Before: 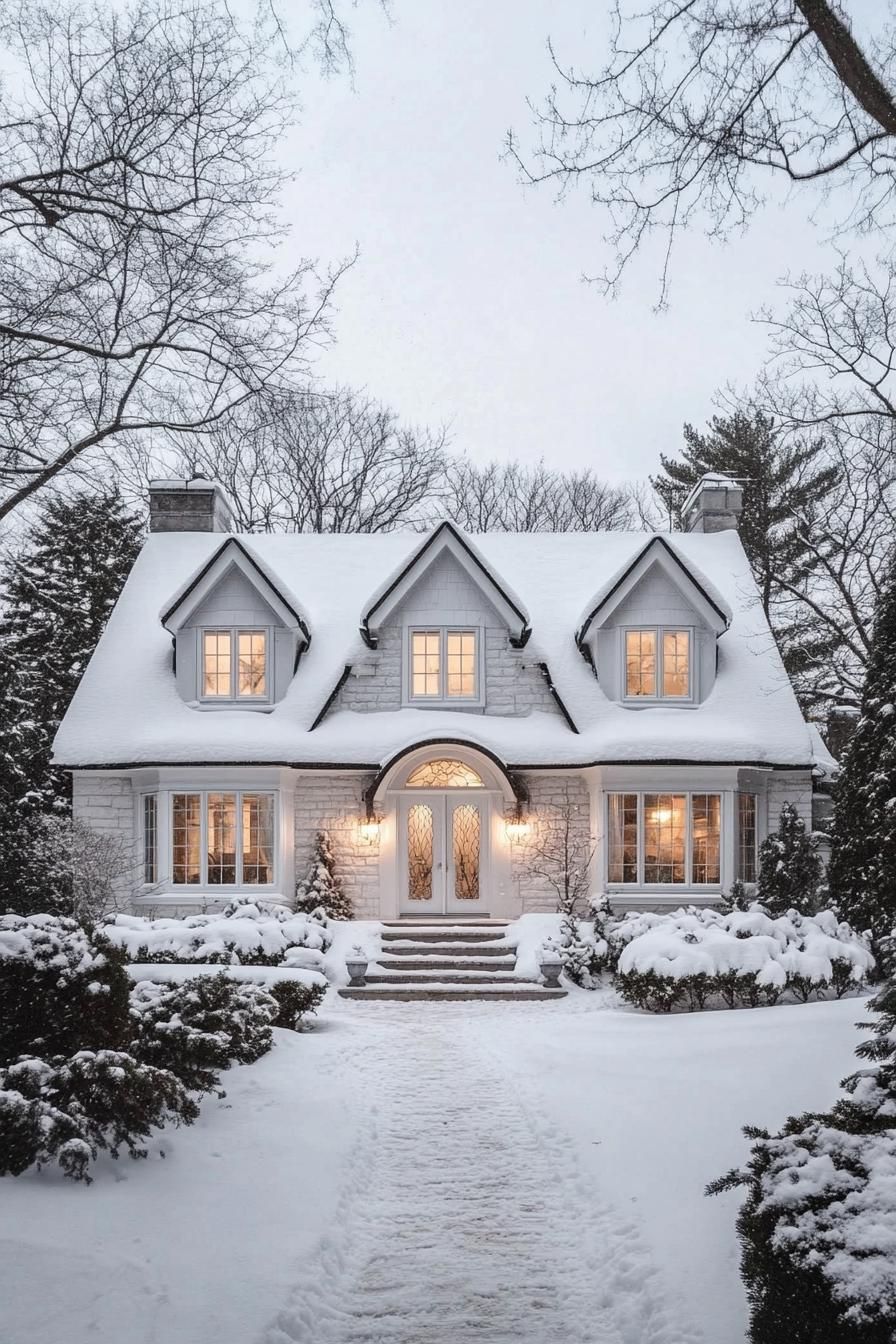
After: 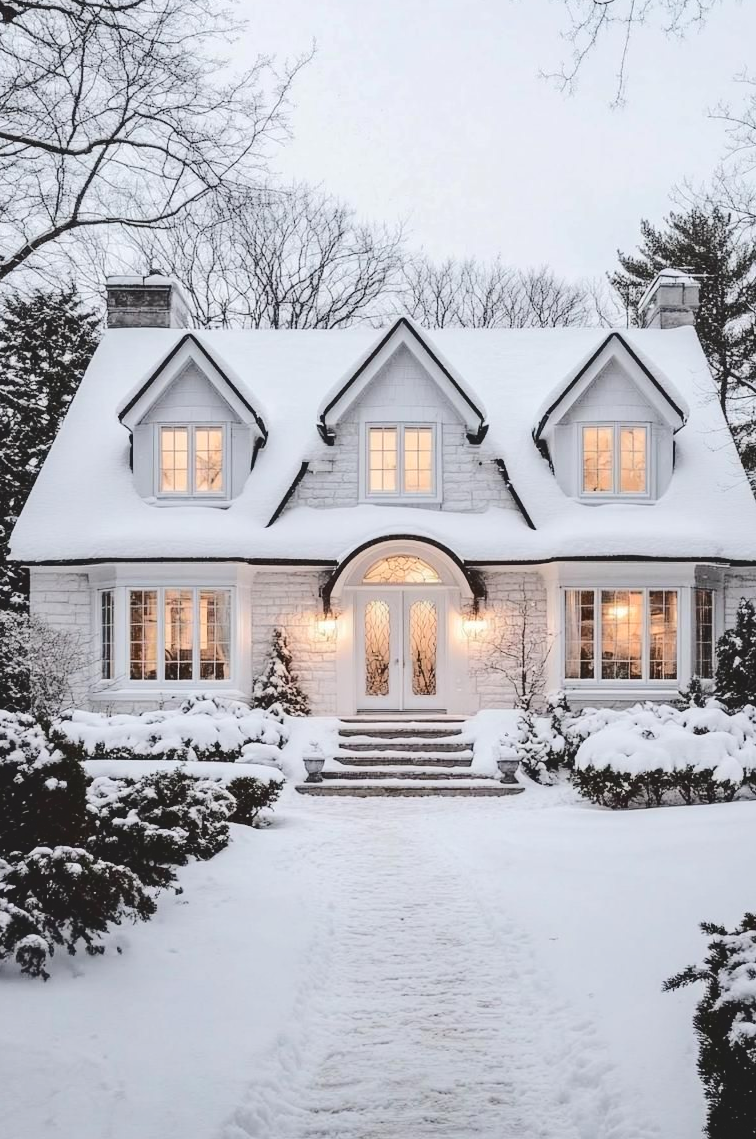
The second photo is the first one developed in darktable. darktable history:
tone curve: curves: ch0 [(0, 0) (0.003, 0.117) (0.011, 0.115) (0.025, 0.116) (0.044, 0.116) (0.069, 0.112) (0.1, 0.113) (0.136, 0.127) (0.177, 0.148) (0.224, 0.191) (0.277, 0.249) (0.335, 0.363) (0.399, 0.479) (0.468, 0.589) (0.543, 0.664) (0.623, 0.733) (0.709, 0.799) (0.801, 0.852) (0.898, 0.914) (1, 1)], color space Lab, independent channels, preserve colors none
crop and rotate: left 4.828%, top 15.249%, right 10.704%
